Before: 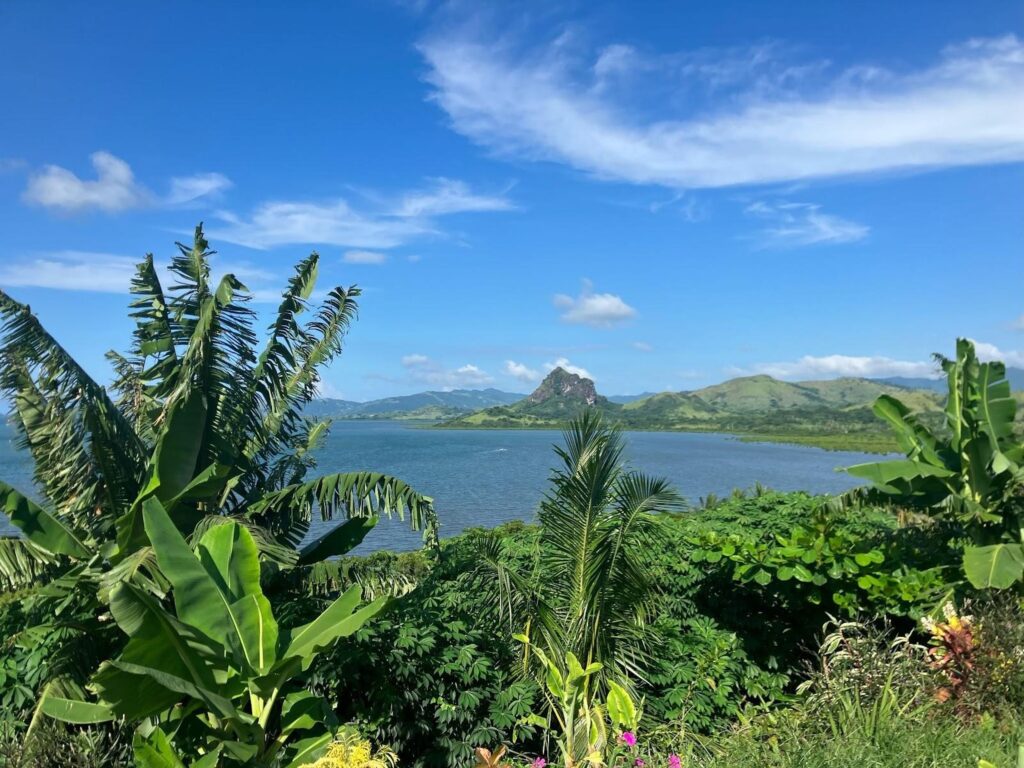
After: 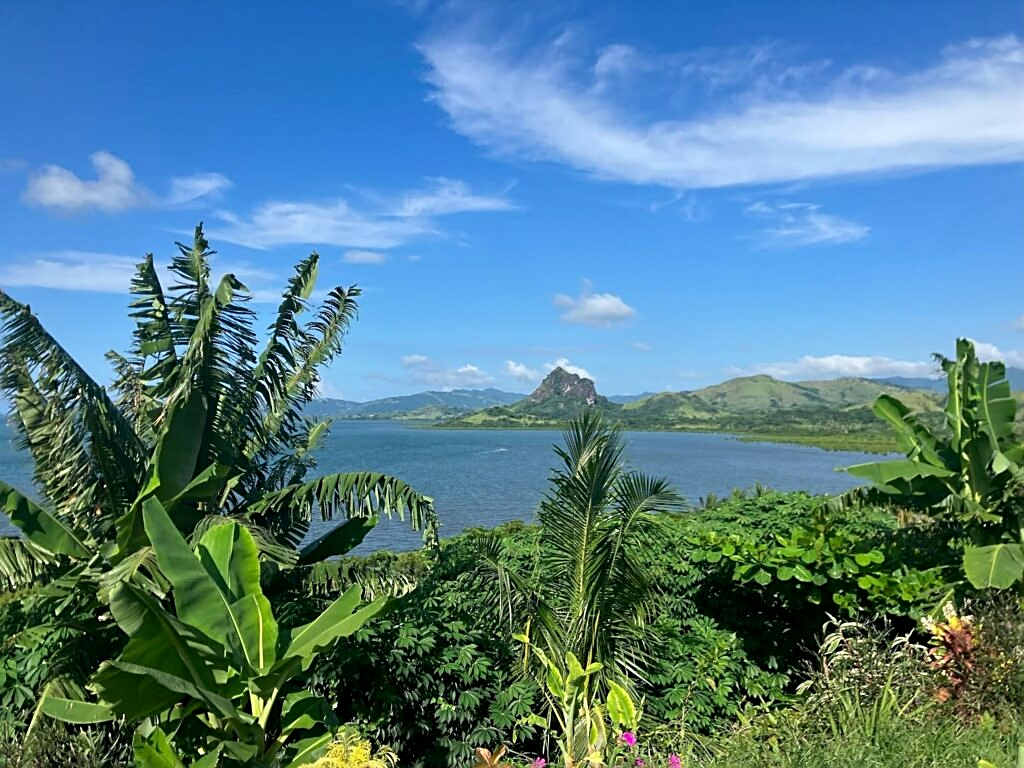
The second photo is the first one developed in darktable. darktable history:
exposure: black level correction 0.001, compensate highlight preservation false
sharpen: on, module defaults
